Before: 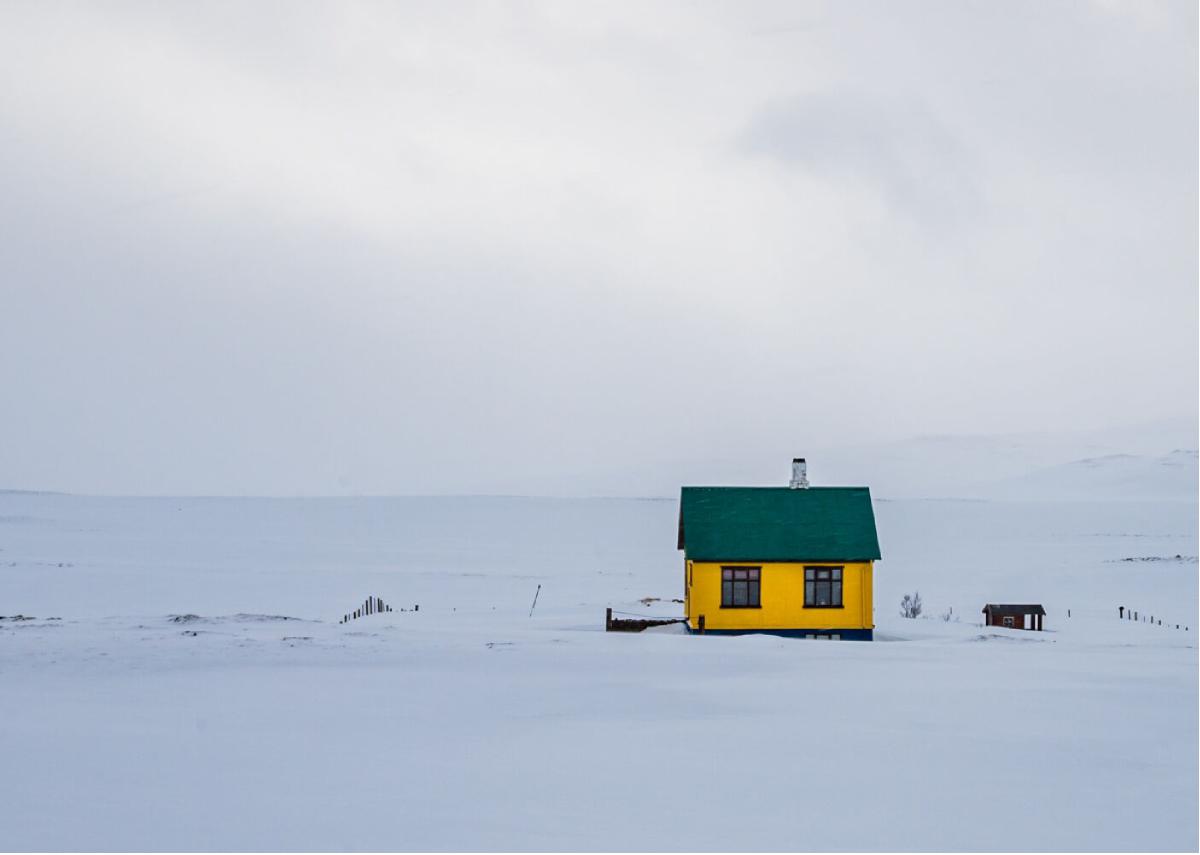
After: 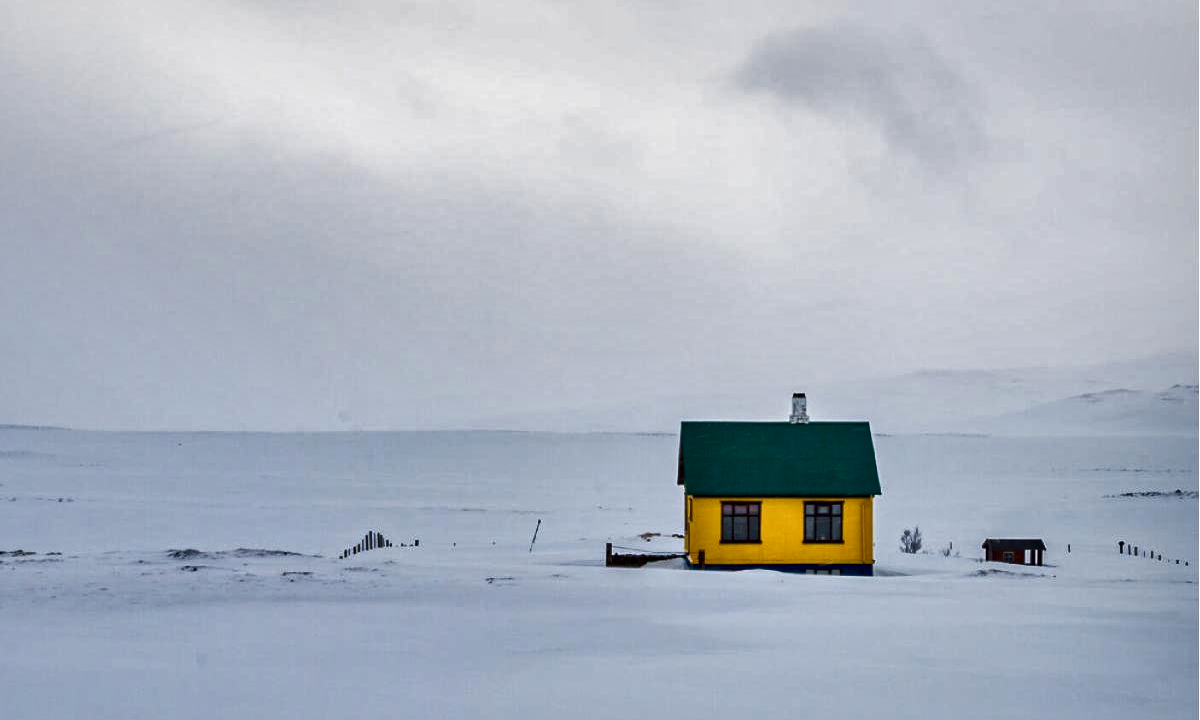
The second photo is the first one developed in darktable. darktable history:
crop: top 7.625%, bottom 8.027%
local contrast: mode bilateral grid, contrast 70, coarseness 75, detail 180%, midtone range 0.2
shadows and highlights: low approximation 0.01, soften with gaussian
